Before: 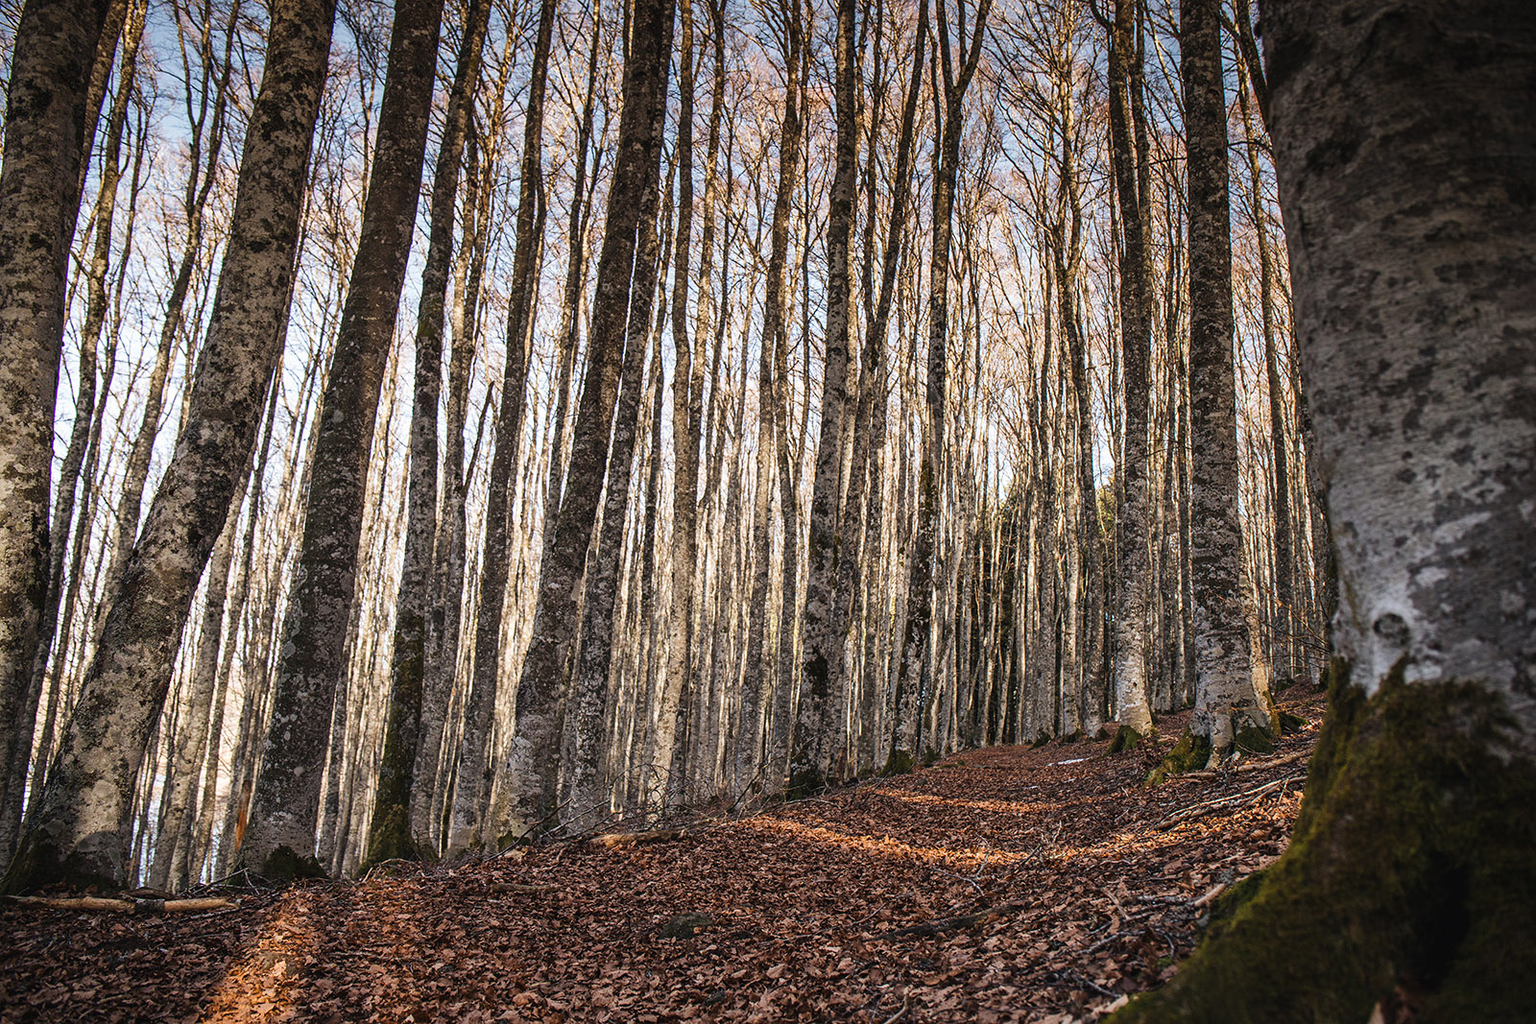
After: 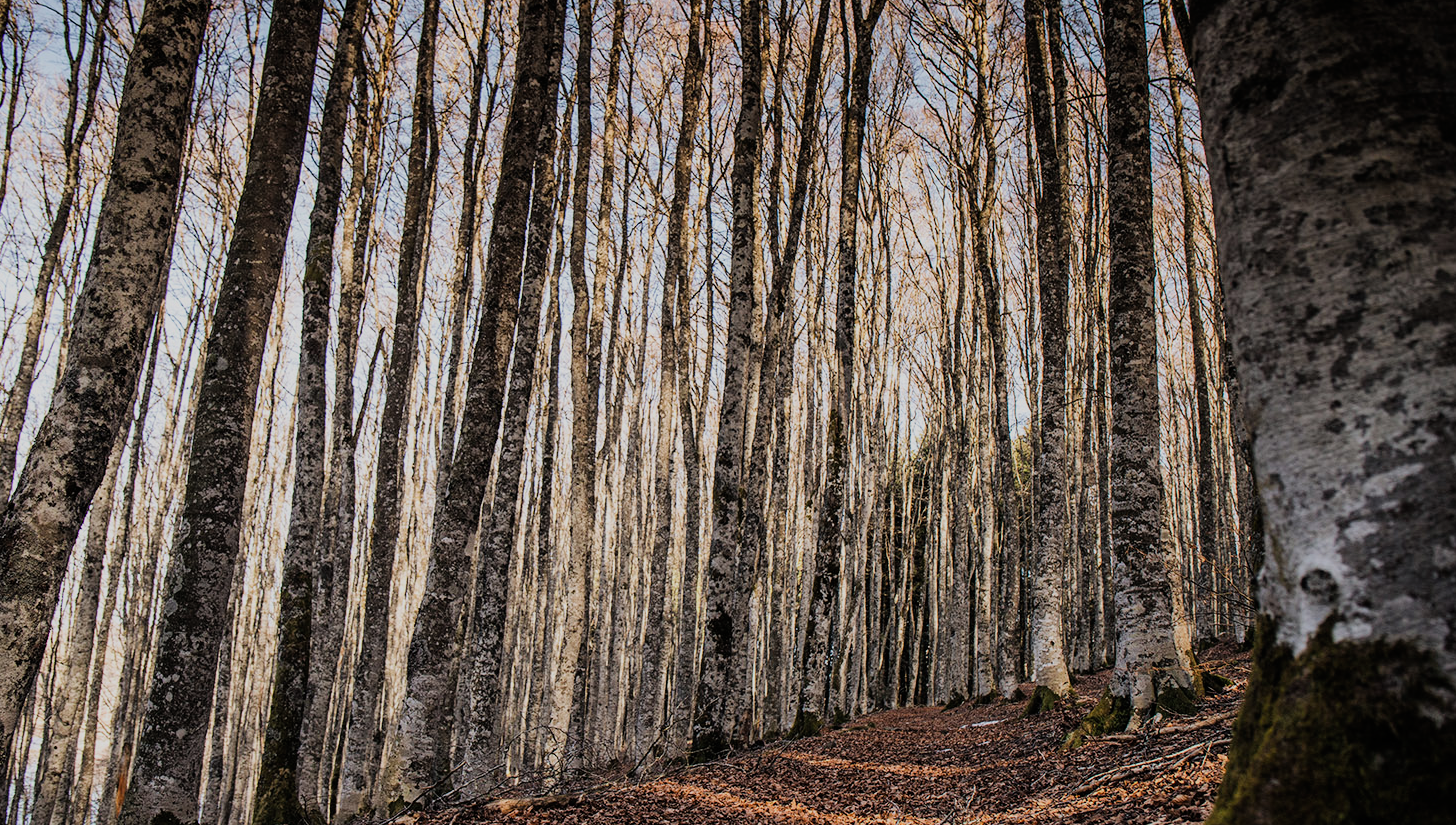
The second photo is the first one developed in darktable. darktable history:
crop: left 8.155%, top 6.611%, bottom 15.385%
filmic rgb: black relative exposure -7.65 EV, white relative exposure 4.56 EV, hardness 3.61, contrast 1.05
